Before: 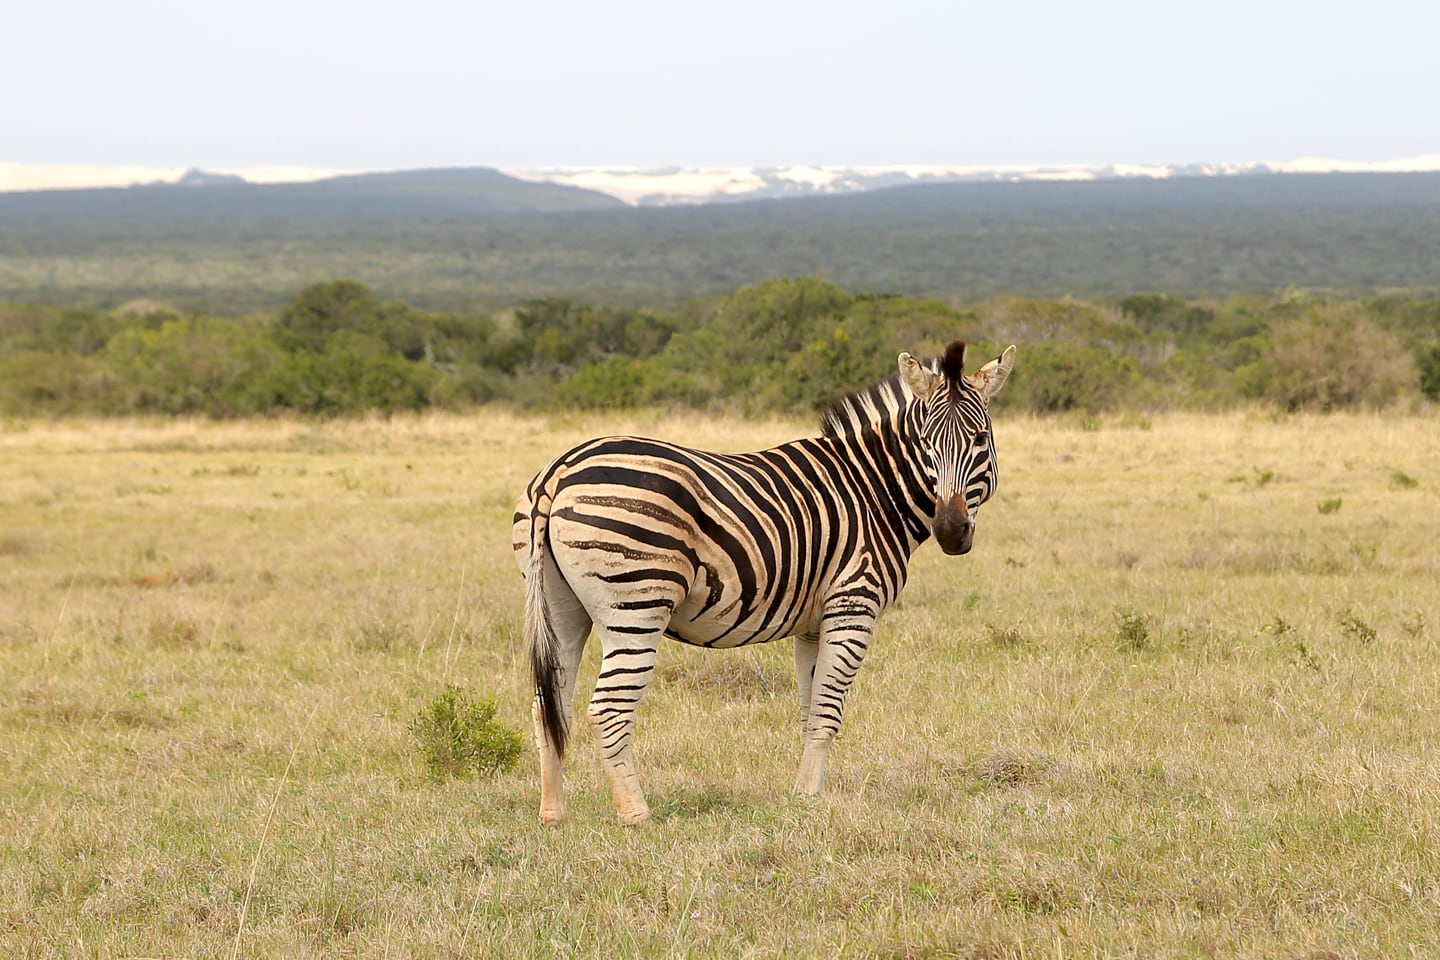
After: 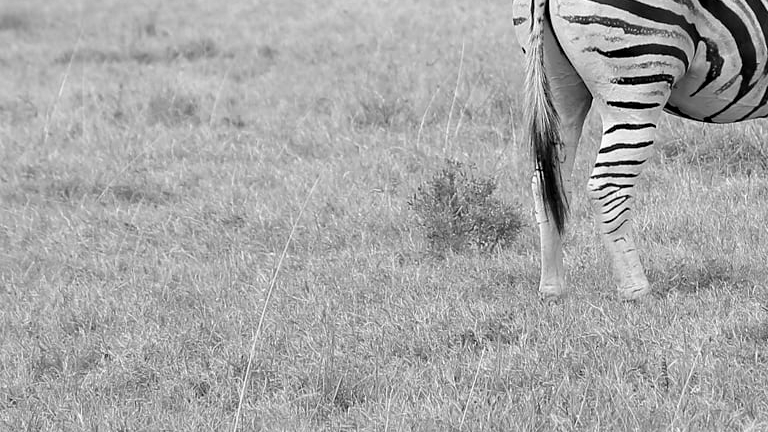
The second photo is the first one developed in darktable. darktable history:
crop and rotate: top 54.778%, right 46.61%, bottom 0.159%
white balance: red 1.08, blue 0.791
monochrome: a 32, b 64, size 2.3, highlights 1
haze removal: compatibility mode true, adaptive false
